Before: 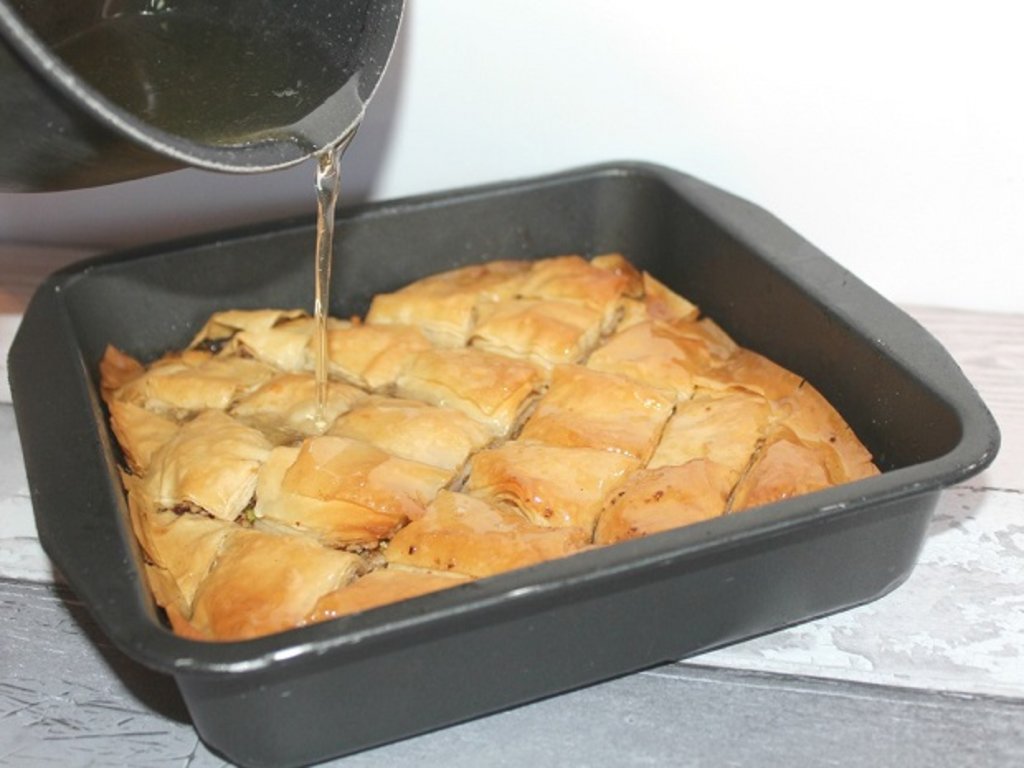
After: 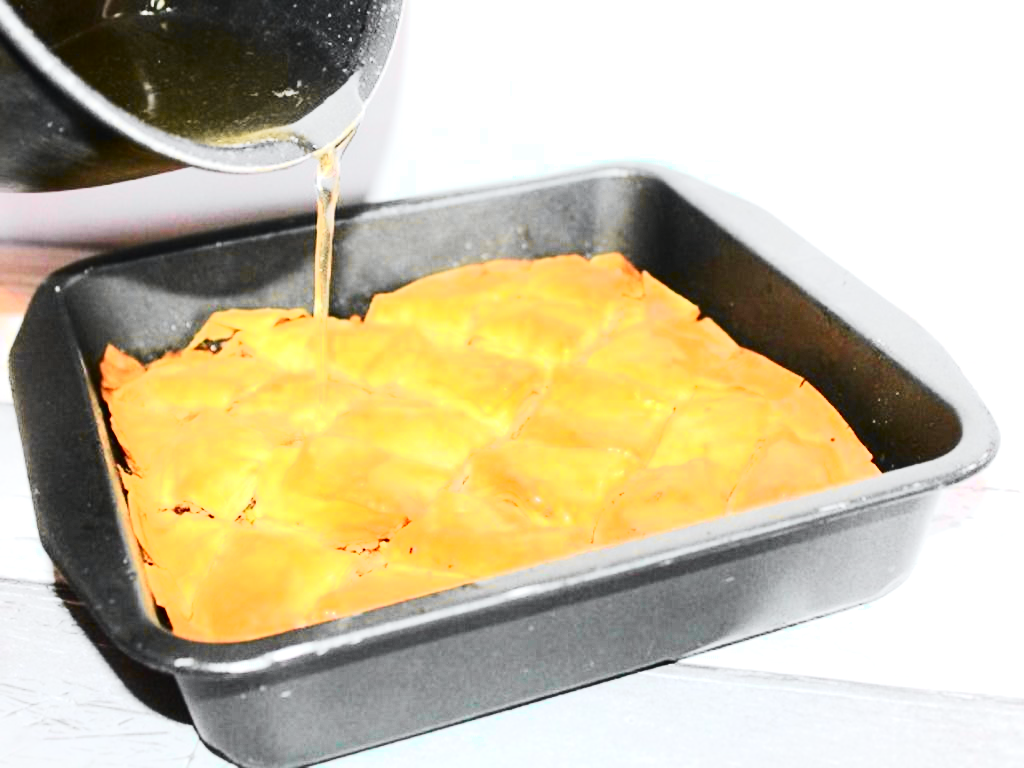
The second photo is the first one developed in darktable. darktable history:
tone equalizer: -8 EV -1.12 EV, -7 EV -1.02 EV, -6 EV -0.904 EV, -5 EV -0.58 EV, -3 EV 0.594 EV, -2 EV 0.889 EV, -1 EV 1.01 EV, +0 EV 1.05 EV
contrast brightness saturation: contrast 0.41, brightness 0.095, saturation 0.21
base curve: curves: ch0 [(0, 0) (0.262, 0.32) (0.722, 0.705) (1, 1)], preserve colors none
contrast equalizer: octaves 7, y [[0.439, 0.44, 0.442, 0.457, 0.493, 0.498], [0.5 ×6], [0.5 ×6], [0 ×6], [0 ×6]], mix -0.281
tone curve: curves: ch0 [(0, 0) (0.071, 0.047) (0.266, 0.26) (0.491, 0.552) (0.753, 0.818) (1, 0.983)]; ch1 [(0, 0) (0.346, 0.307) (0.408, 0.369) (0.463, 0.443) (0.482, 0.493) (0.502, 0.5) (0.517, 0.518) (0.546, 0.576) (0.588, 0.643) (0.651, 0.709) (1, 1)]; ch2 [(0, 0) (0.346, 0.34) (0.434, 0.46) (0.485, 0.494) (0.5, 0.494) (0.517, 0.503) (0.535, 0.545) (0.583, 0.624) (0.625, 0.678) (1, 1)], color space Lab, independent channels, preserve colors none
